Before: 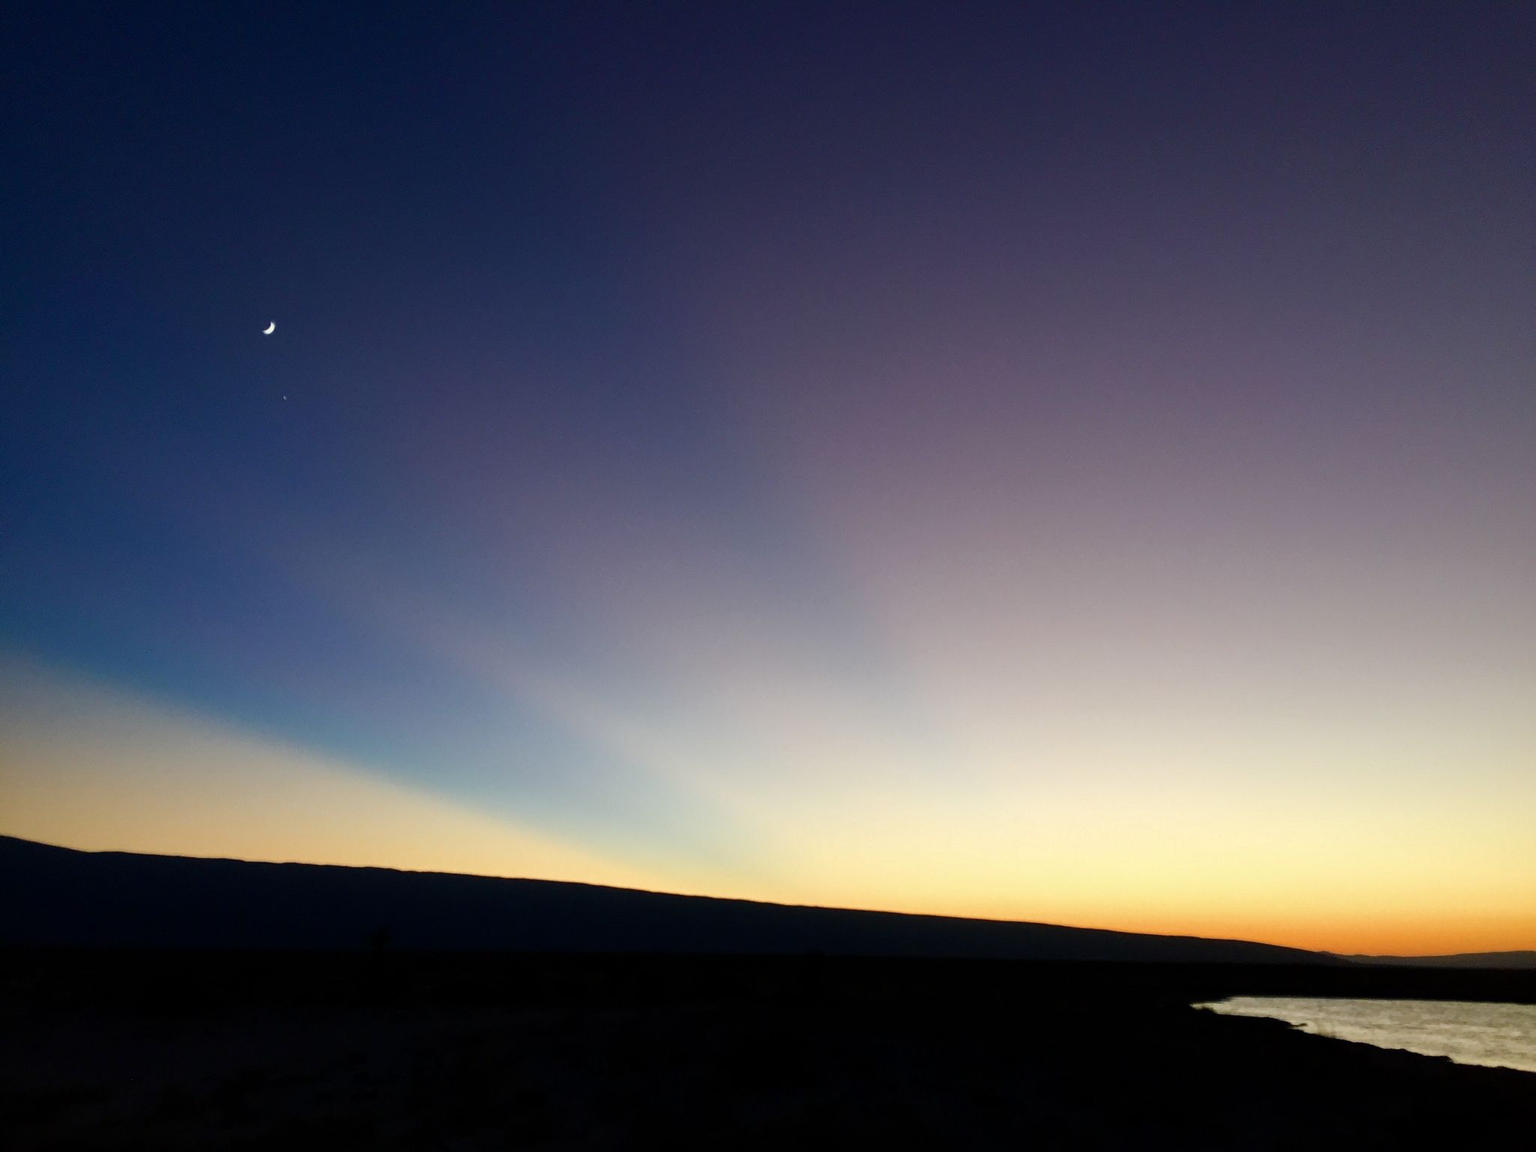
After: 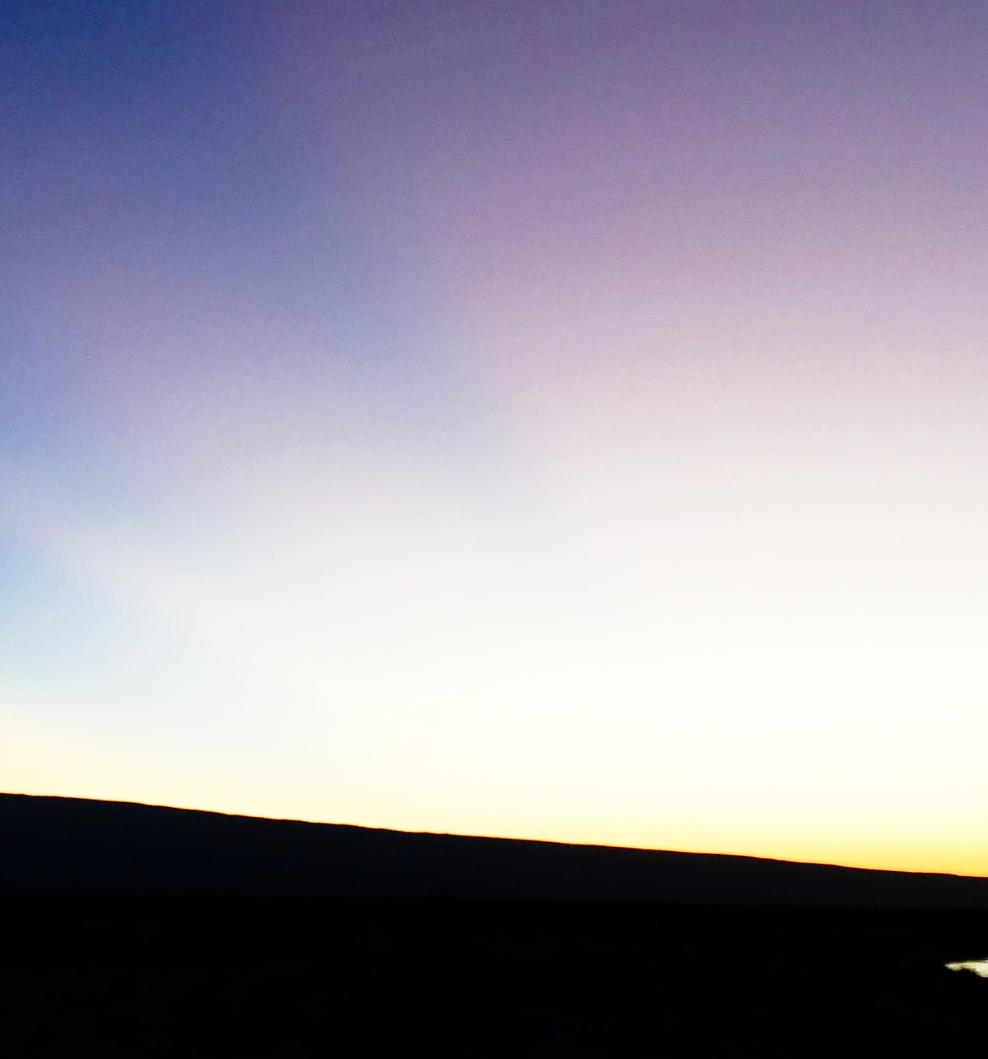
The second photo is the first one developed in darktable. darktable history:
crop: left 31.364%, top 24.473%, right 20.346%, bottom 6.54%
base curve: curves: ch0 [(0, 0) (0.012, 0.01) (0.073, 0.168) (0.31, 0.711) (0.645, 0.957) (1, 1)], preserve colors none
